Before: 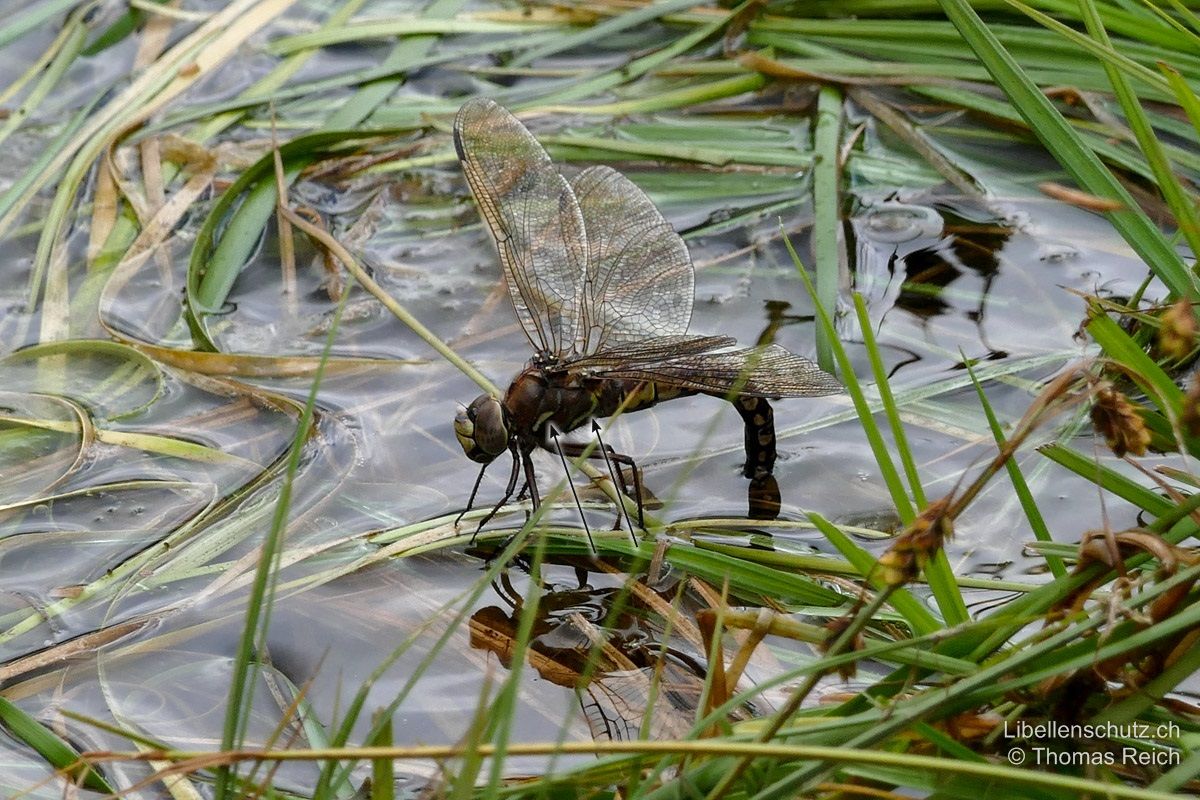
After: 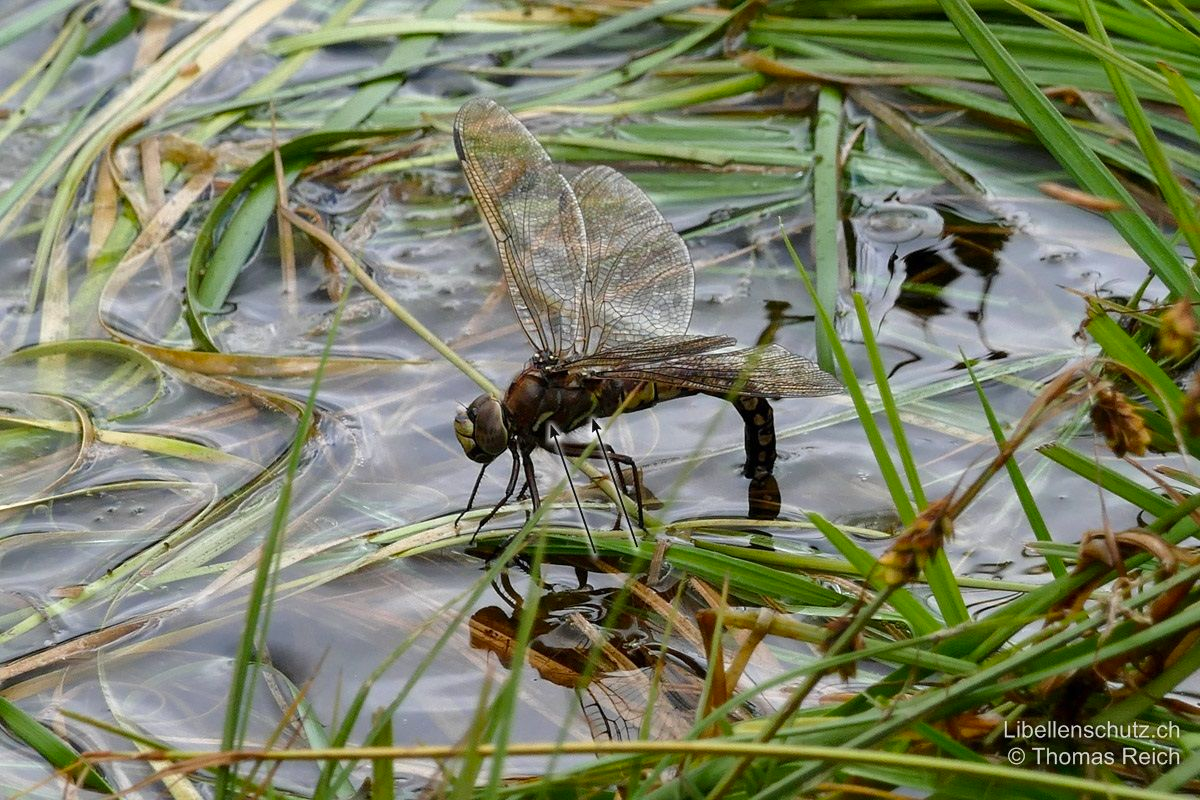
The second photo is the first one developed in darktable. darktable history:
contrast brightness saturation: saturation 0.13
shadows and highlights: radius 334.93, shadows 63.48, highlights 6.06, compress 87.7%, highlights color adjustment 39.73%, soften with gaussian
